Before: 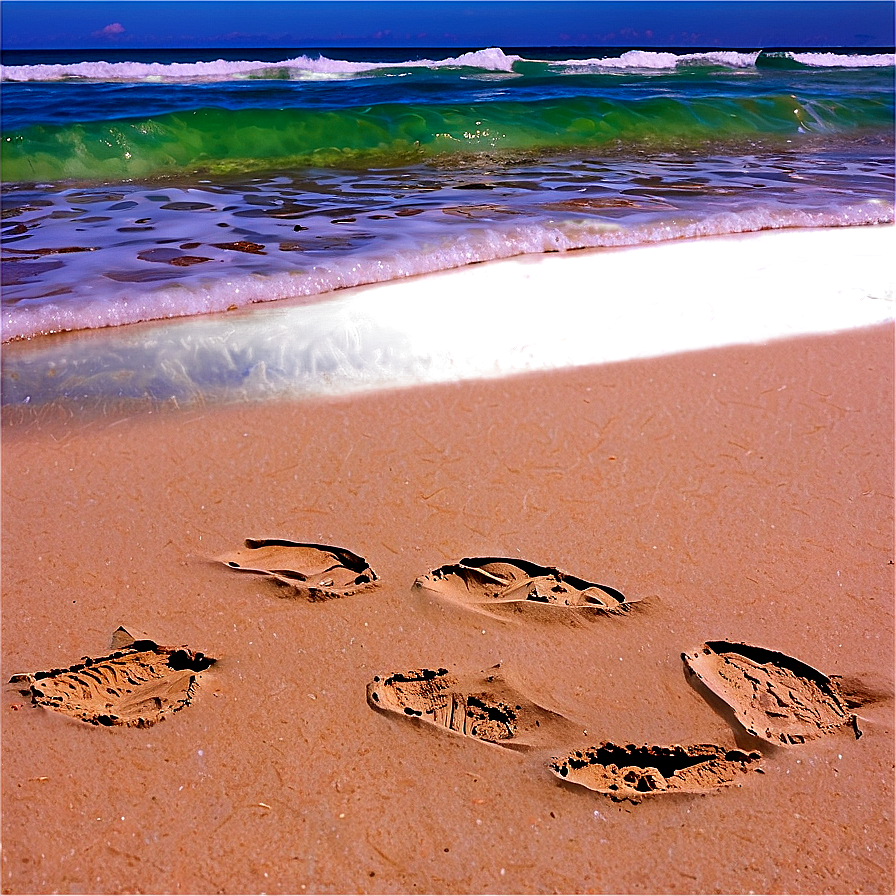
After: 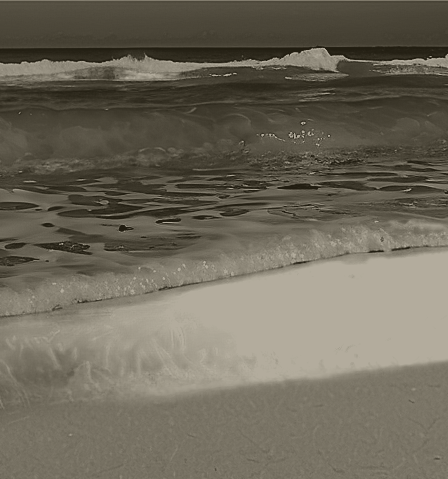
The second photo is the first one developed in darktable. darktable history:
crop: left 19.556%, right 30.401%, bottom 46.458%
colorize: hue 41.44°, saturation 22%, source mix 60%, lightness 10.61%
